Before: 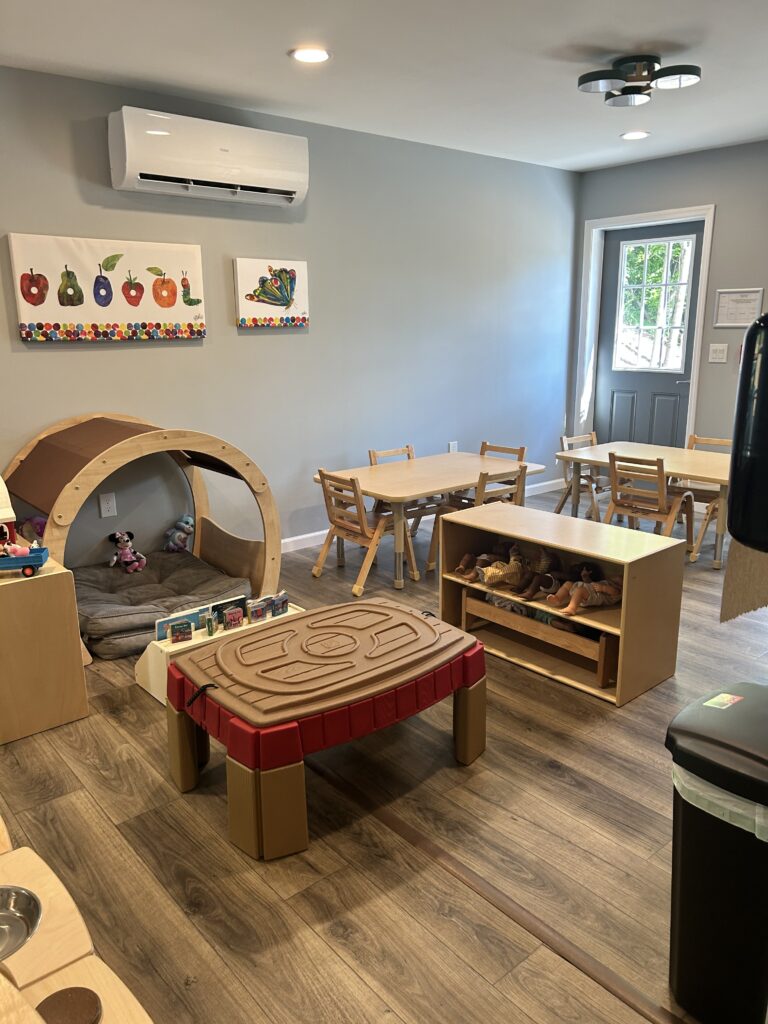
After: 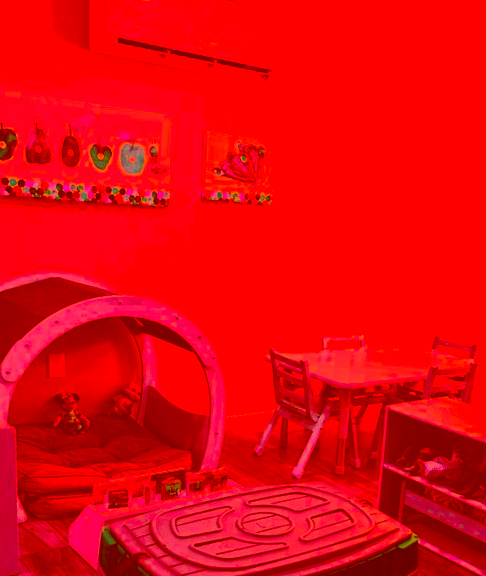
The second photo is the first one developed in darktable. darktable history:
exposure: black level correction -0.015, exposure -0.504 EV, compensate highlight preservation false
filmic rgb: black relative exposure -9.07 EV, white relative exposure 2.32 EV, hardness 7.51, add noise in highlights 0, color science v3 (2019), use custom middle-gray values true, contrast in highlights soft
tone equalizer: on, module defaults
crop and rotate: angle -5.14°, left 2.045%, top 6.781%, right 27.31%, bottom 30.404%
color correction: highlights a* -39.33, highlights b* -39.66, shadows a* -39.37, shadows b* -39.7, saturation -2.96
